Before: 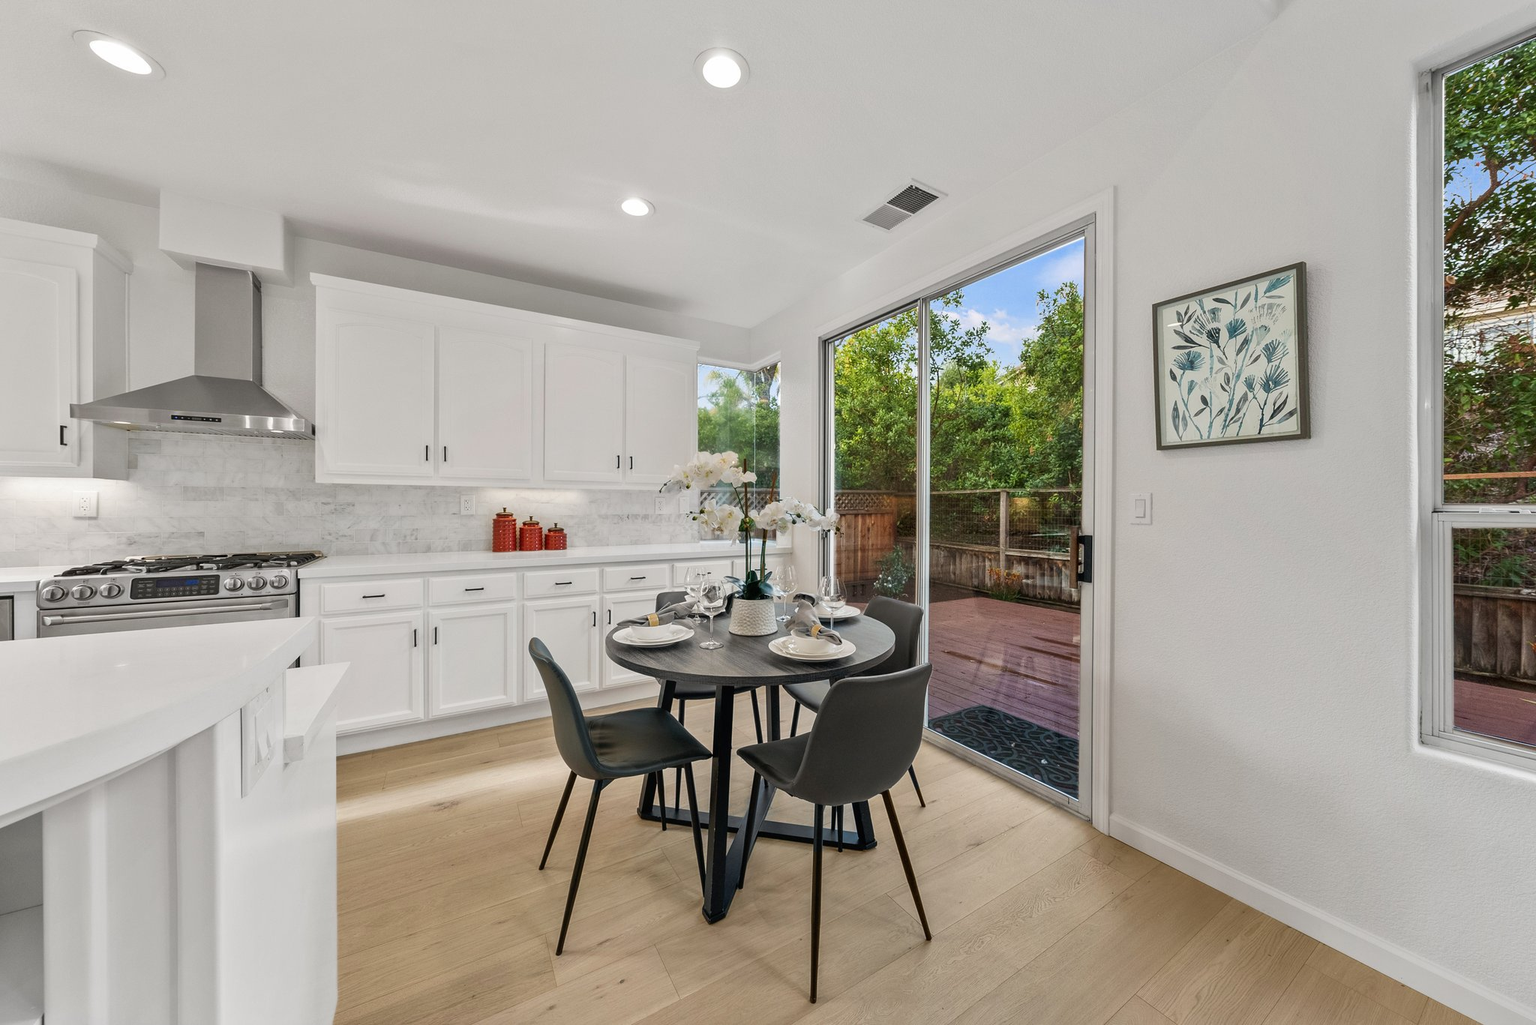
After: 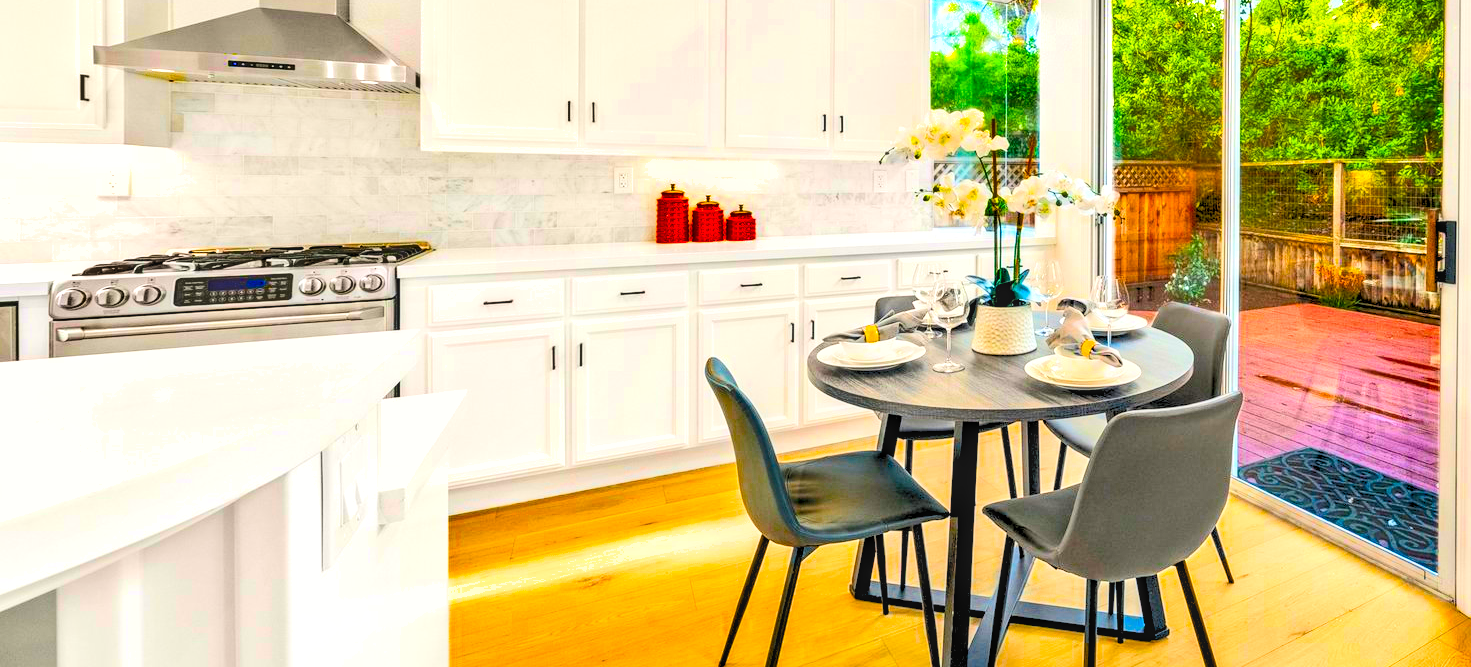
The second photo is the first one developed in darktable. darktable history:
levels: levels [0.093, 0.434, 0.988]
crop: top 36.101%, right 28.155%, bottom 15.087%
exposure: black level correction 0, exposure 1 EV, compensate highlight preservation false
color balance rgb: linear chroma grading › highlights 99.499%, linear chroma grading › global chroma 23.632%, perceptual saturation grading › global saturation 19.345%, global vibrance 15.988%, saturation formula JzAzBz (2021)
local contrast: on, module defaults
shadows and highlights: shadows 59.04, soften with gaussian
tone curve: curves: ch0 [(0, 0.005) (0.103, 0.097) (0.18, 0.207) (0.384, 0.465) (0.491, 0.585) (0.629, 0.726) (0.84, 0.866) (1, 0.947)]; ch1 [(0, 0) (0.172, 0.123) (0.324, 0.253) (0.396, 0.388) (0.478, 0.461) (0.499, 0.497) (0.532, 0.515) (0.57, 0.584) (0.635, 0.675) (0.805, 0.892) (1, 1)]; ch2 [(0, 0) (0.411, 0.424) (0.496, 0.501) (0.515, 0.507) (0.553, 0.562) (0.604, 0.642) (0.708, 0.768) (0.839, 0.916) (1, 1)]
